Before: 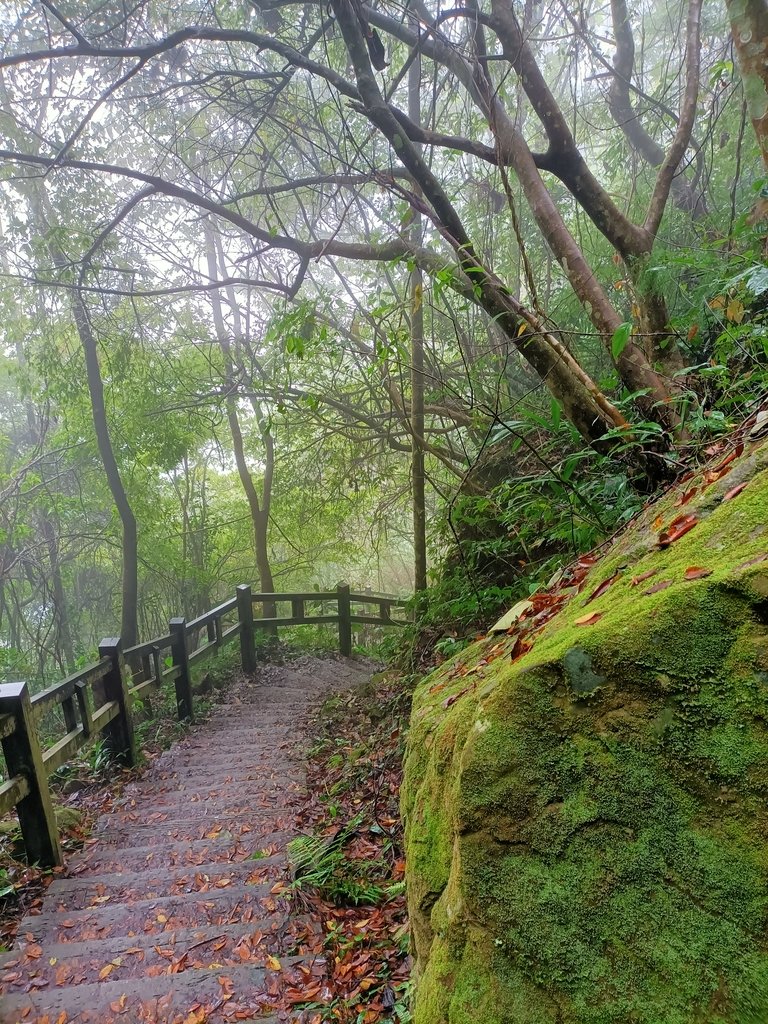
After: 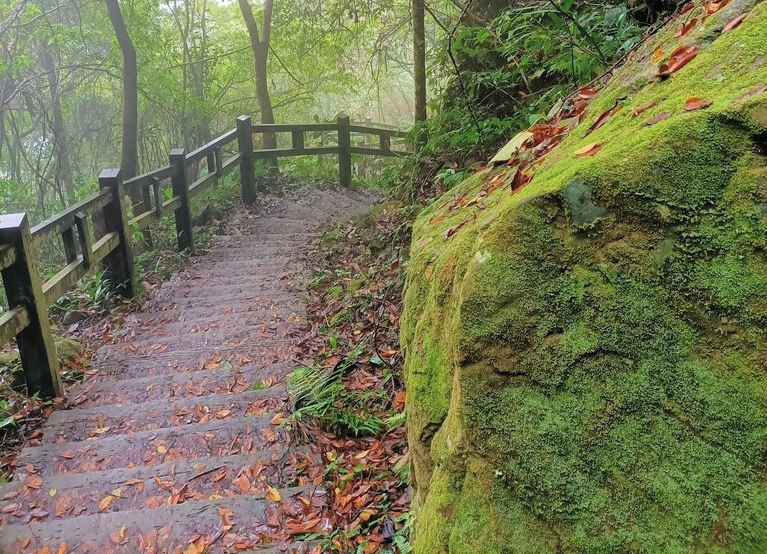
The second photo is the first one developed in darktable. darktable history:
crop and rotate: top 45.829%, right 0.103%
contrast brightness saturation: brightness 0.13
